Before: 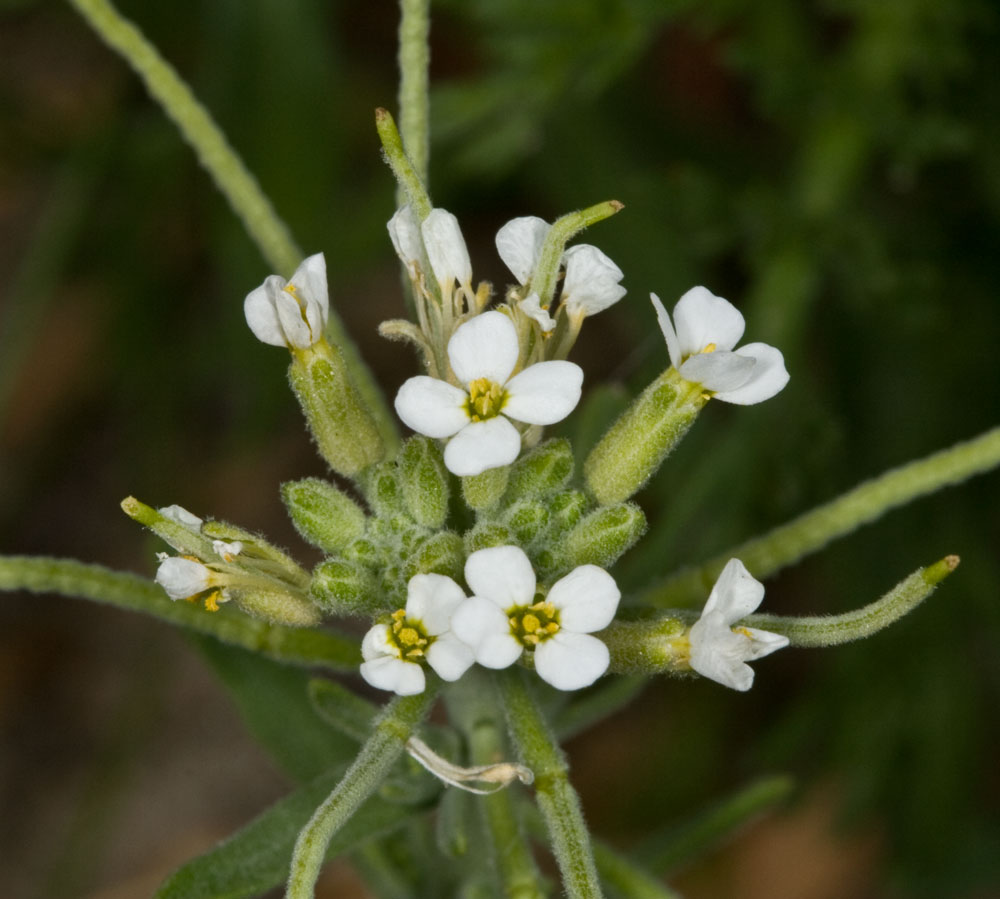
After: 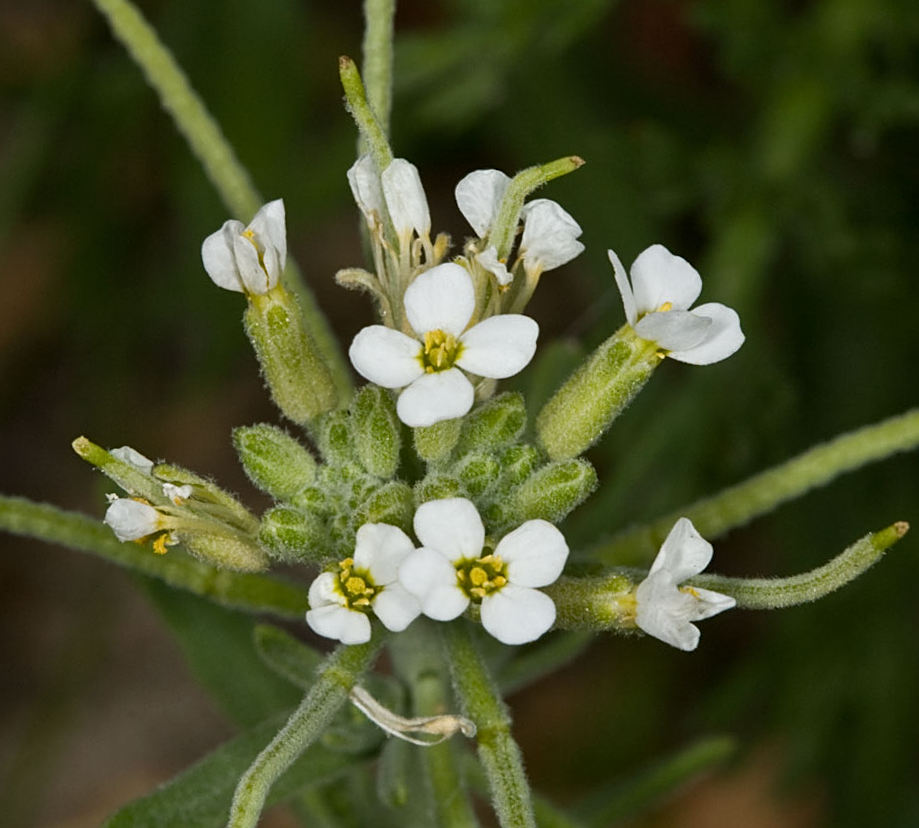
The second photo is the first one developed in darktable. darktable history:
crop and rotate: angle -1.84°, left 3.124%, top 3.877%, right 1.656%, bottom 0.753%
sharpen: on, module defaults
